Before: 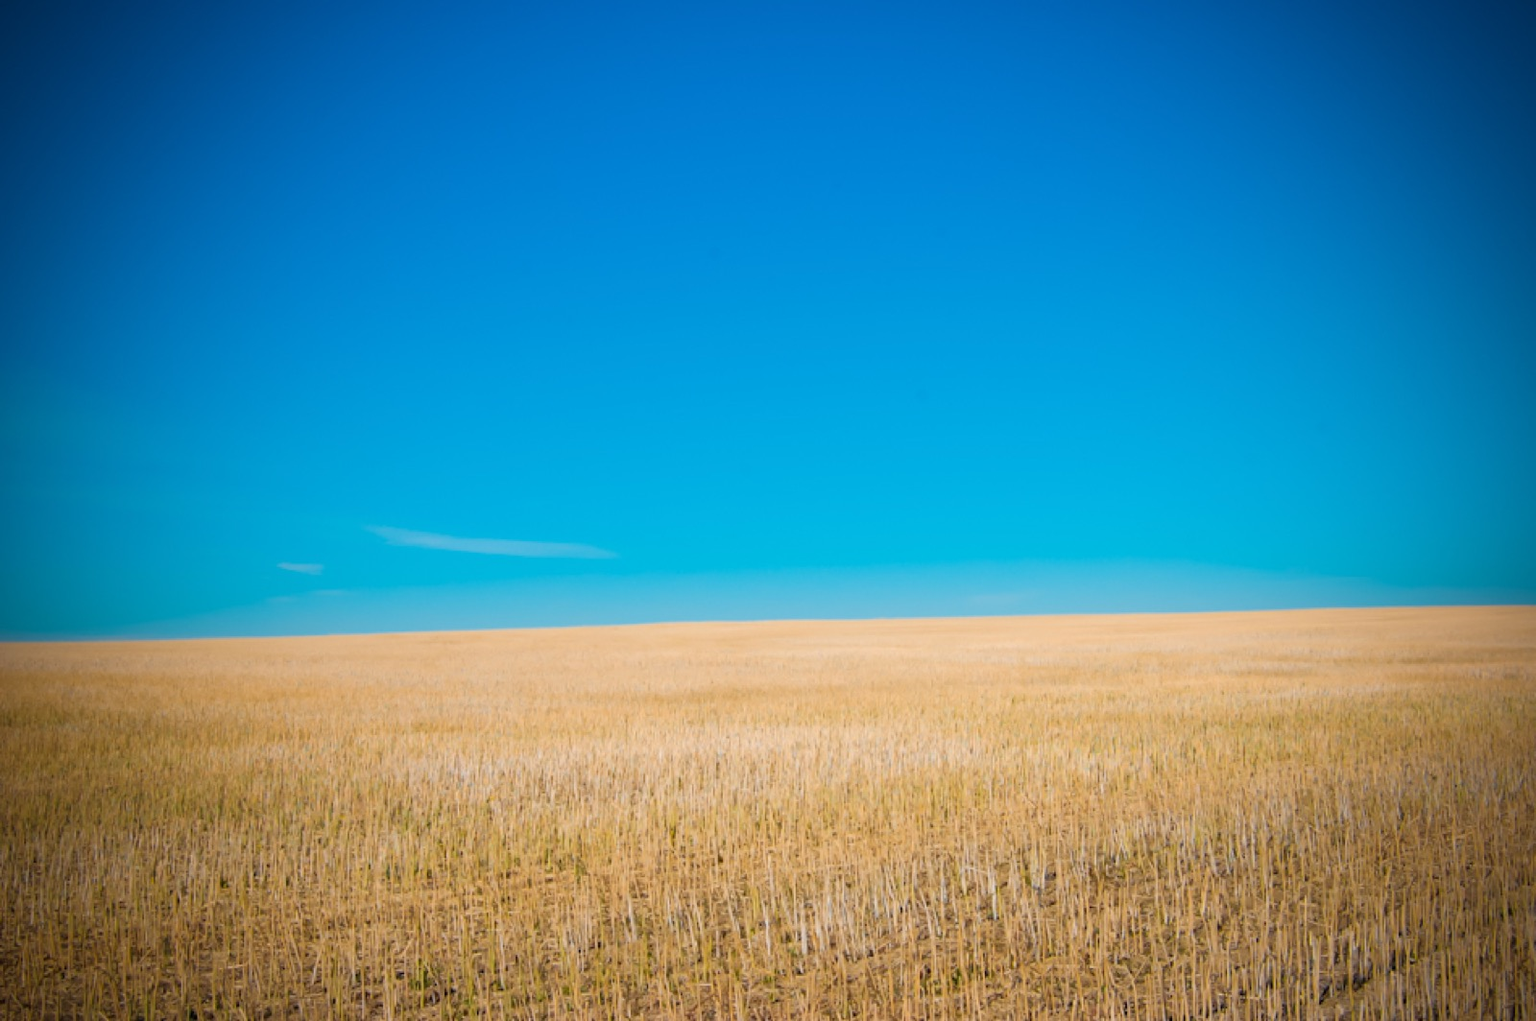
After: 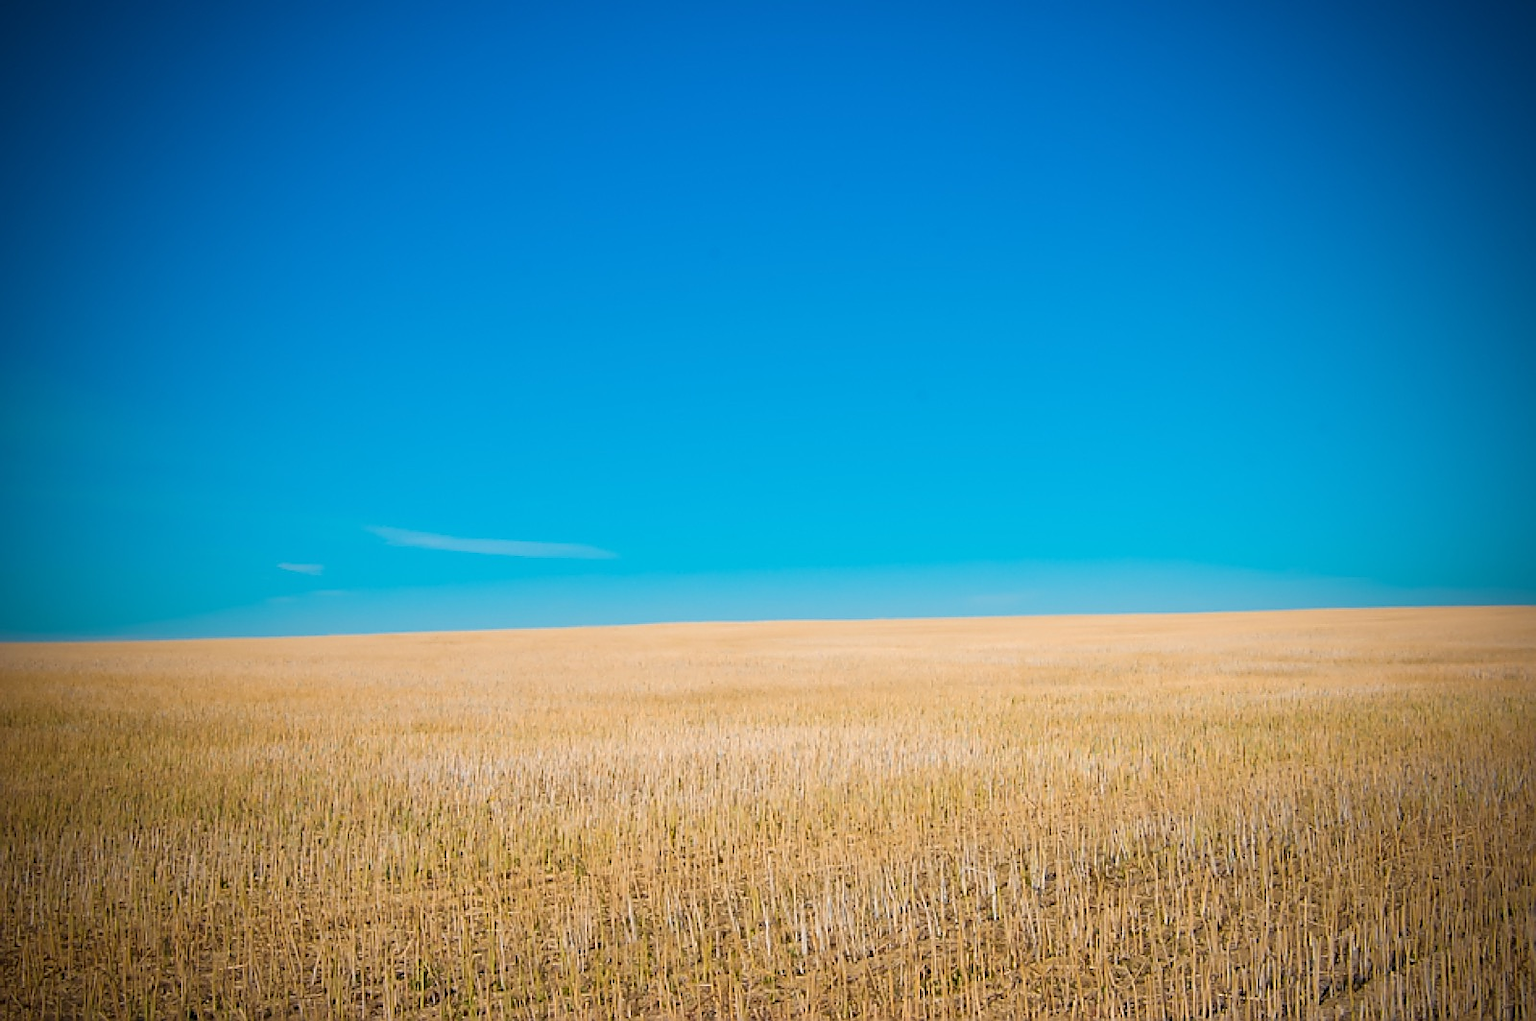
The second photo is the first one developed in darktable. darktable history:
sharpen: radius 1.352, amount 1.259, threshold 0.685
